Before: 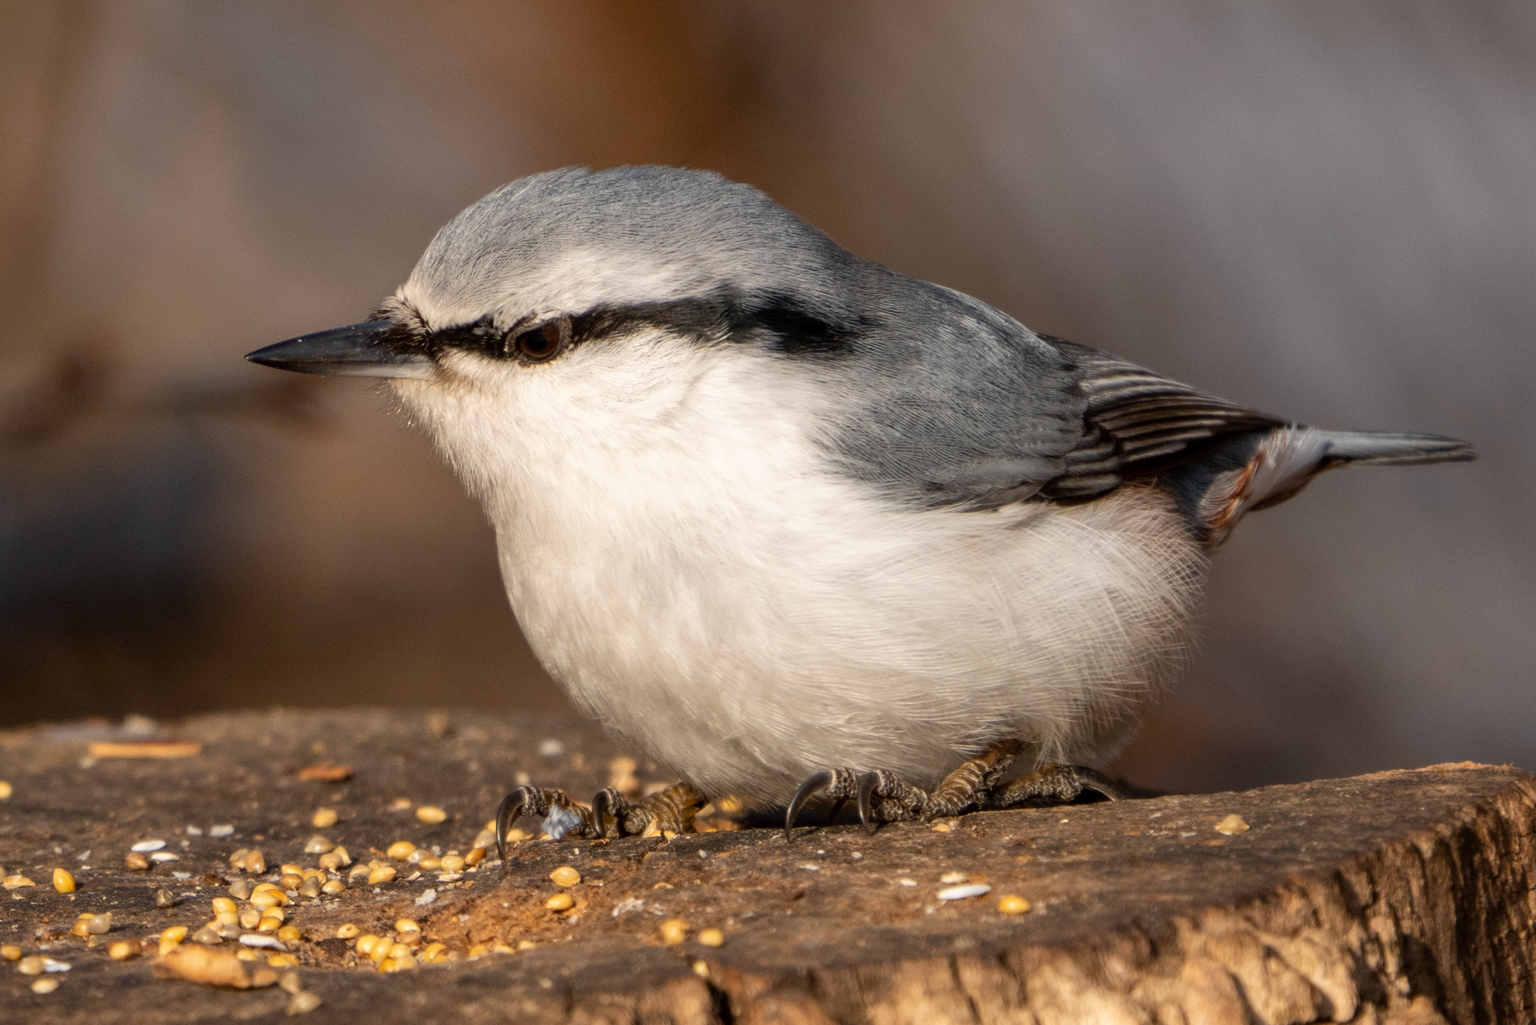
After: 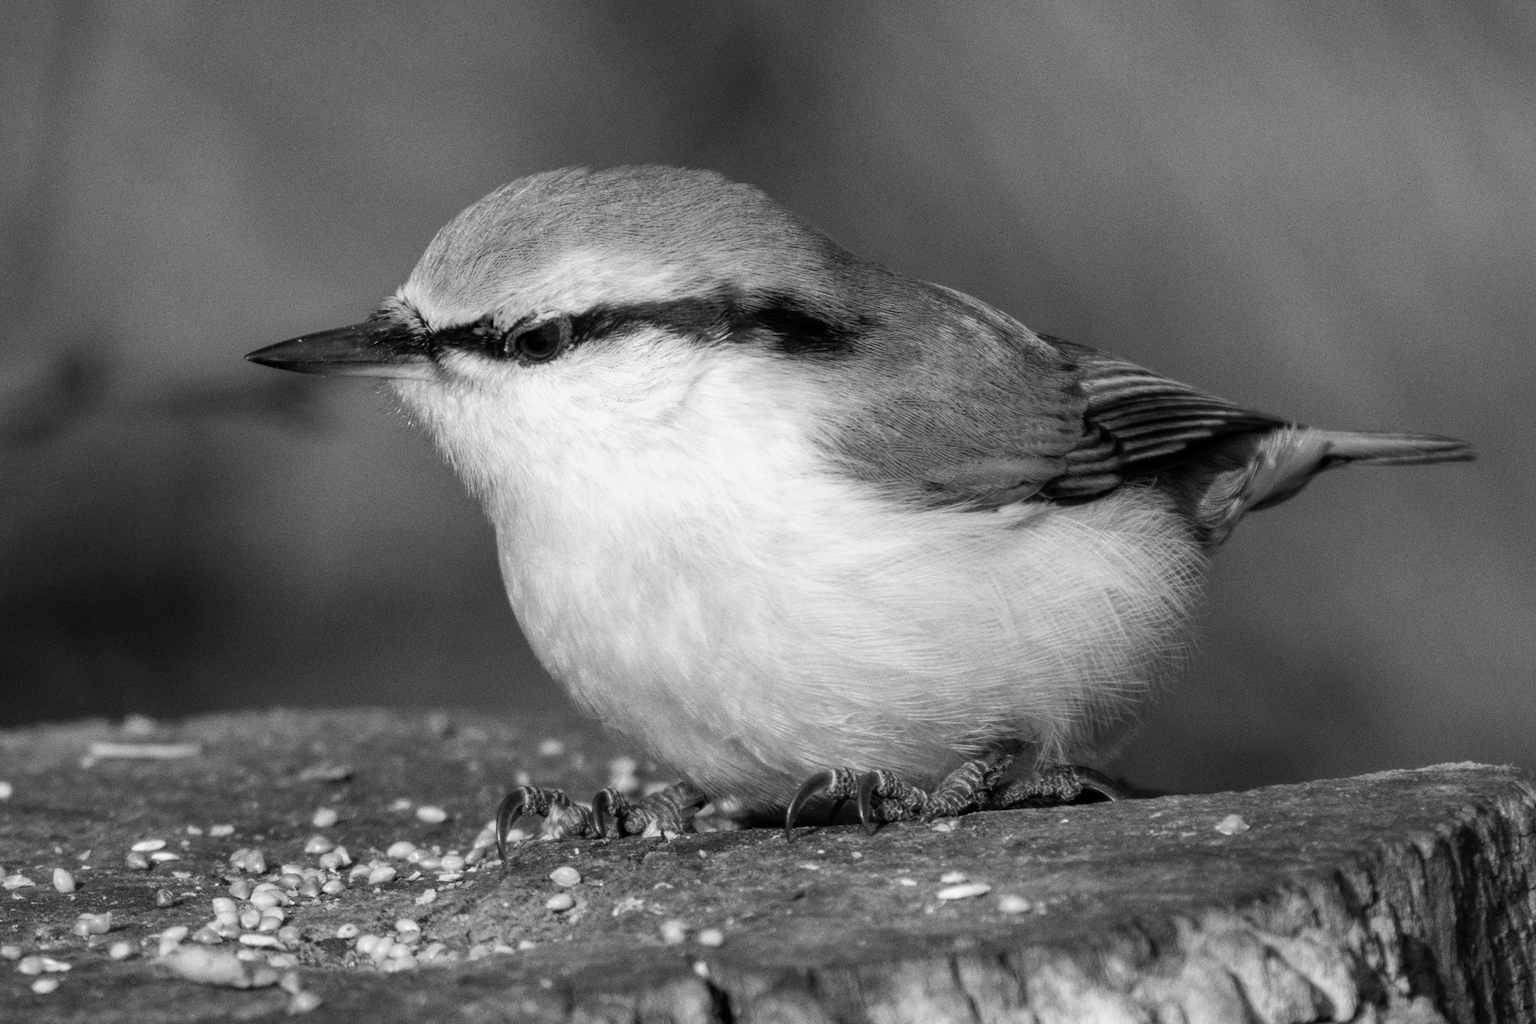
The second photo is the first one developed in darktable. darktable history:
monochrome: a -6.99, b 35.61, size 1.4
grain: coarseness 0.47 ISO
